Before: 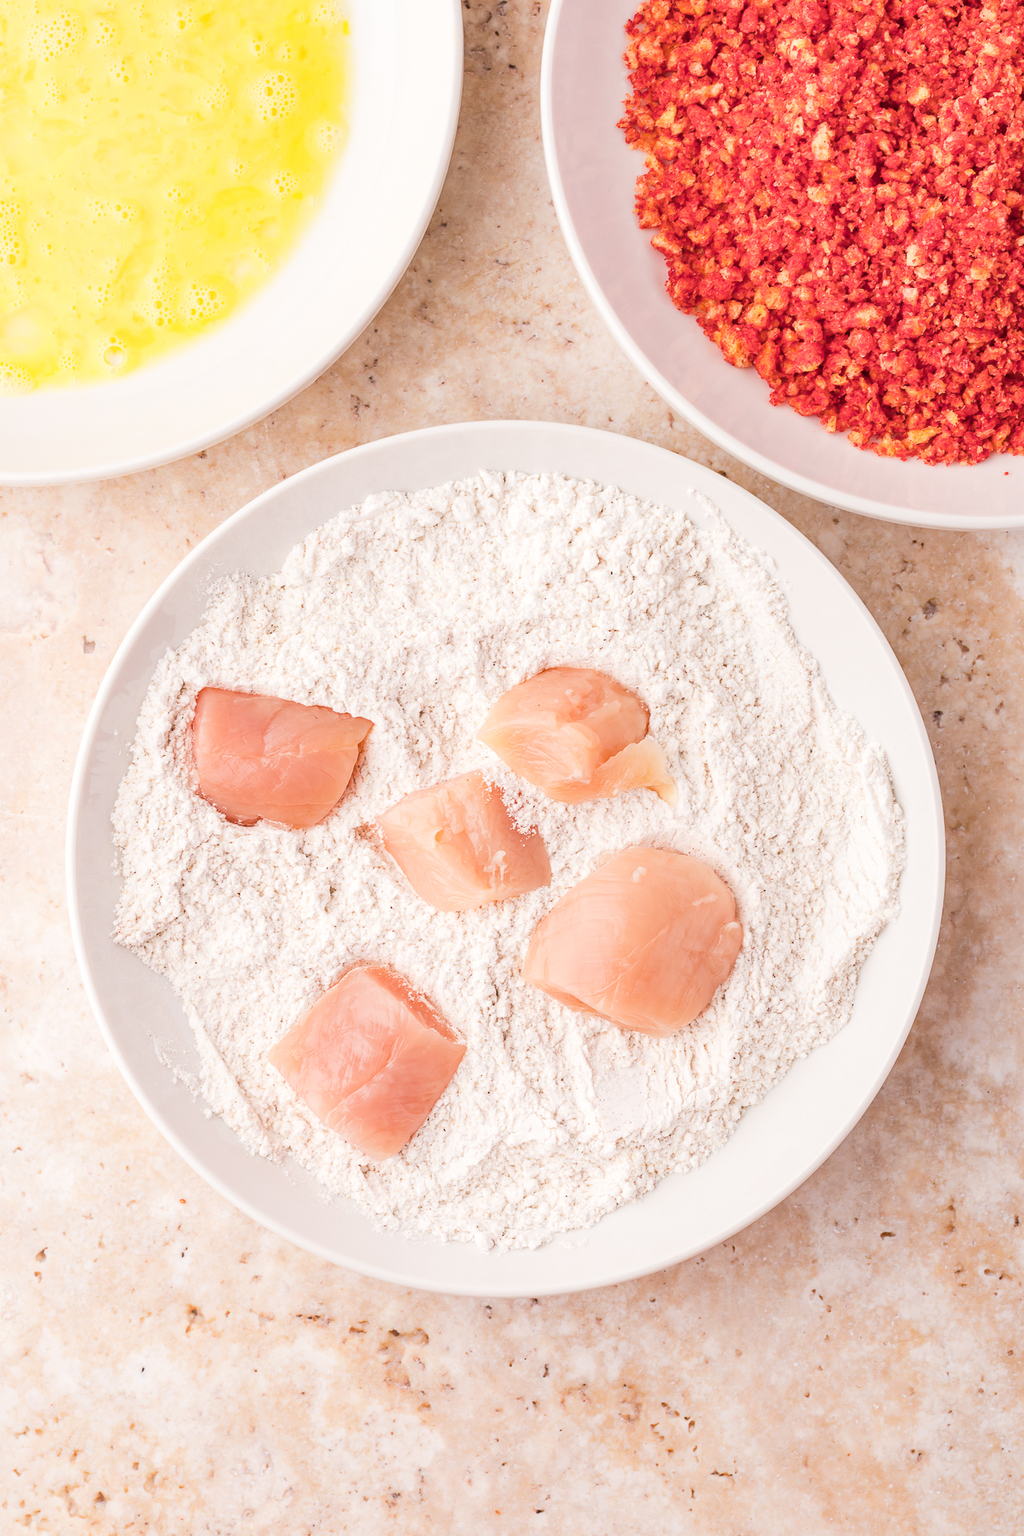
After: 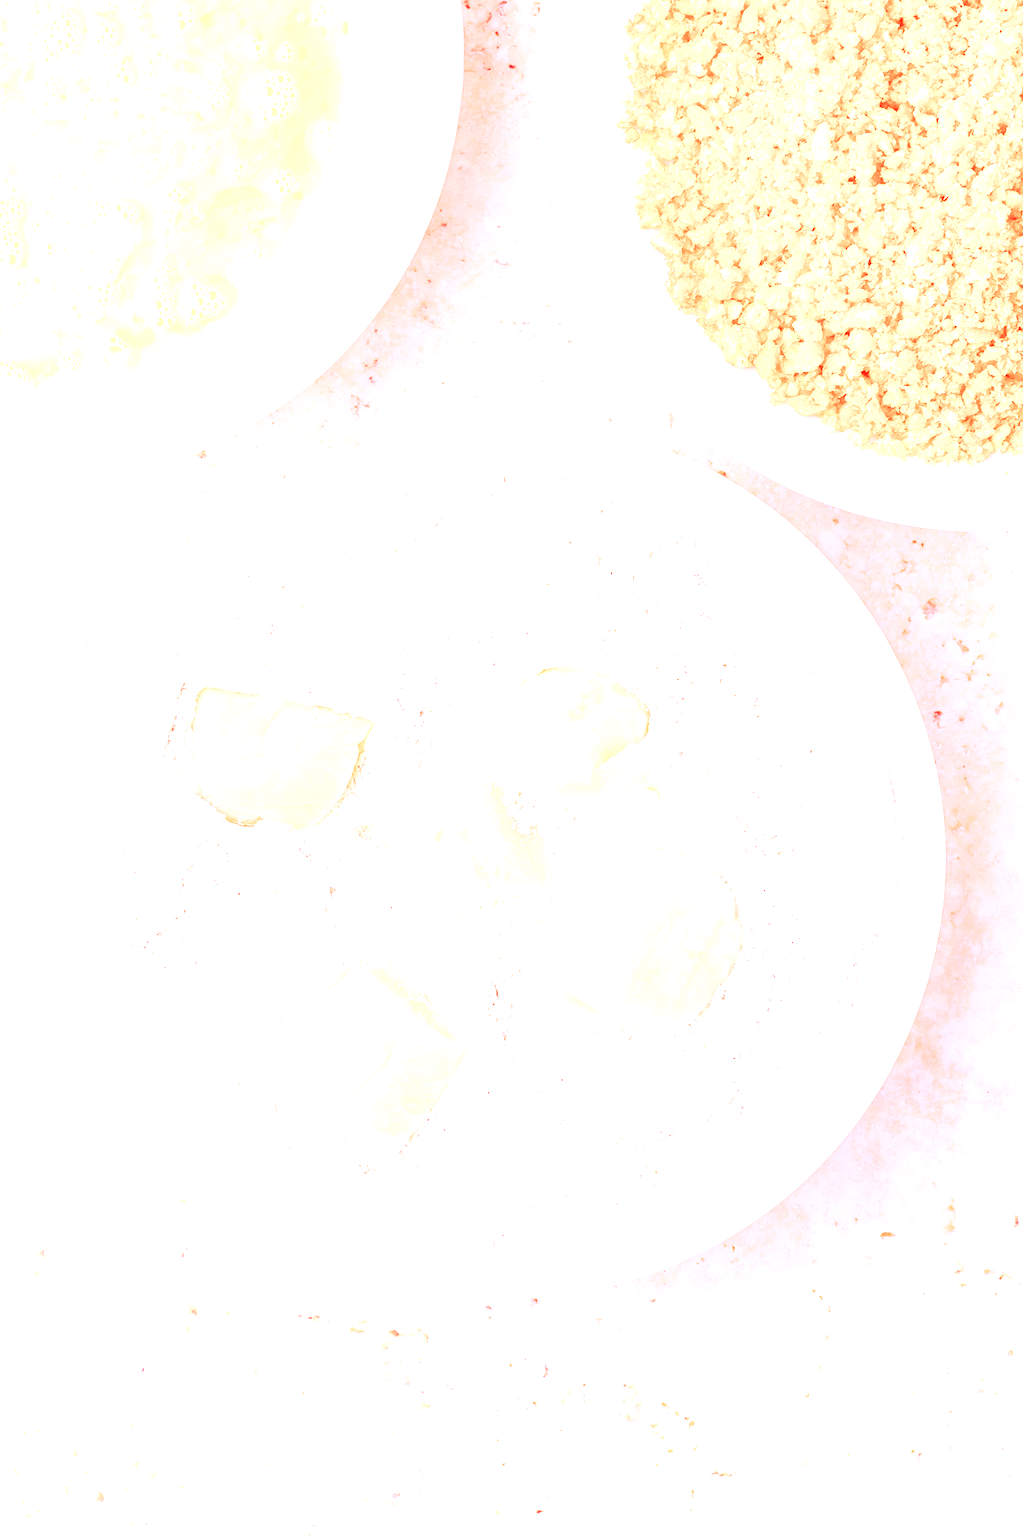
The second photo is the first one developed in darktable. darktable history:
base curve: curves: ch0 [(0, 0) (0.204, 0.334) (0.55, 0.733) (1, 1)], preserve colors none
white balance: red 4.26, blue 1.802
